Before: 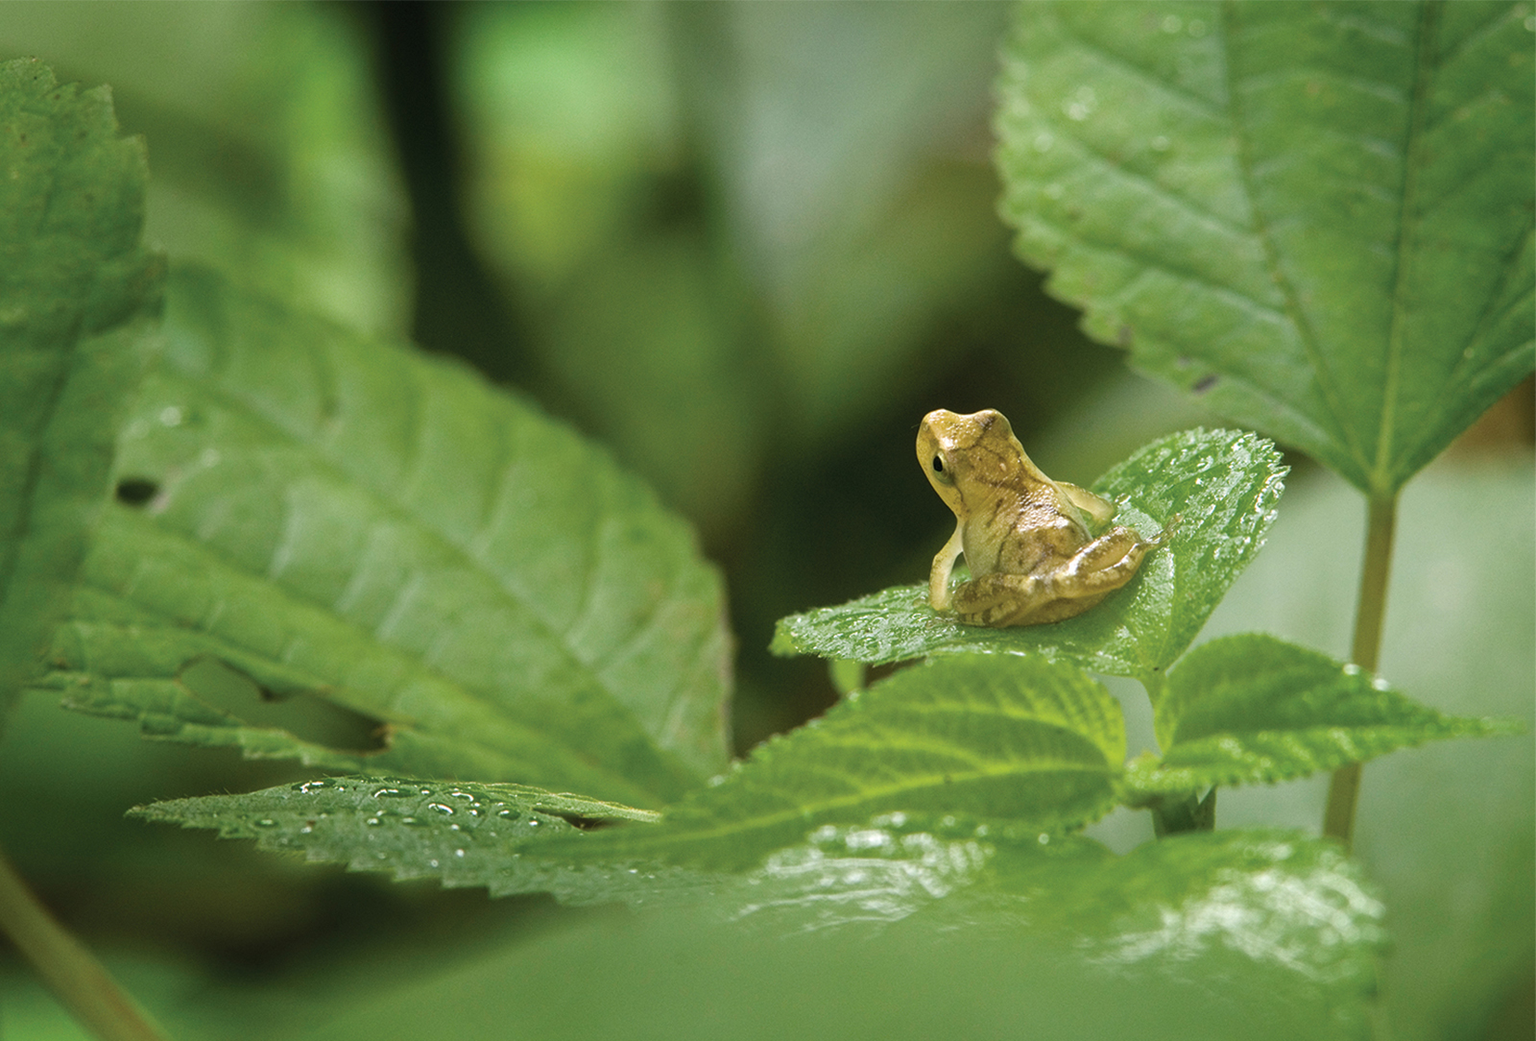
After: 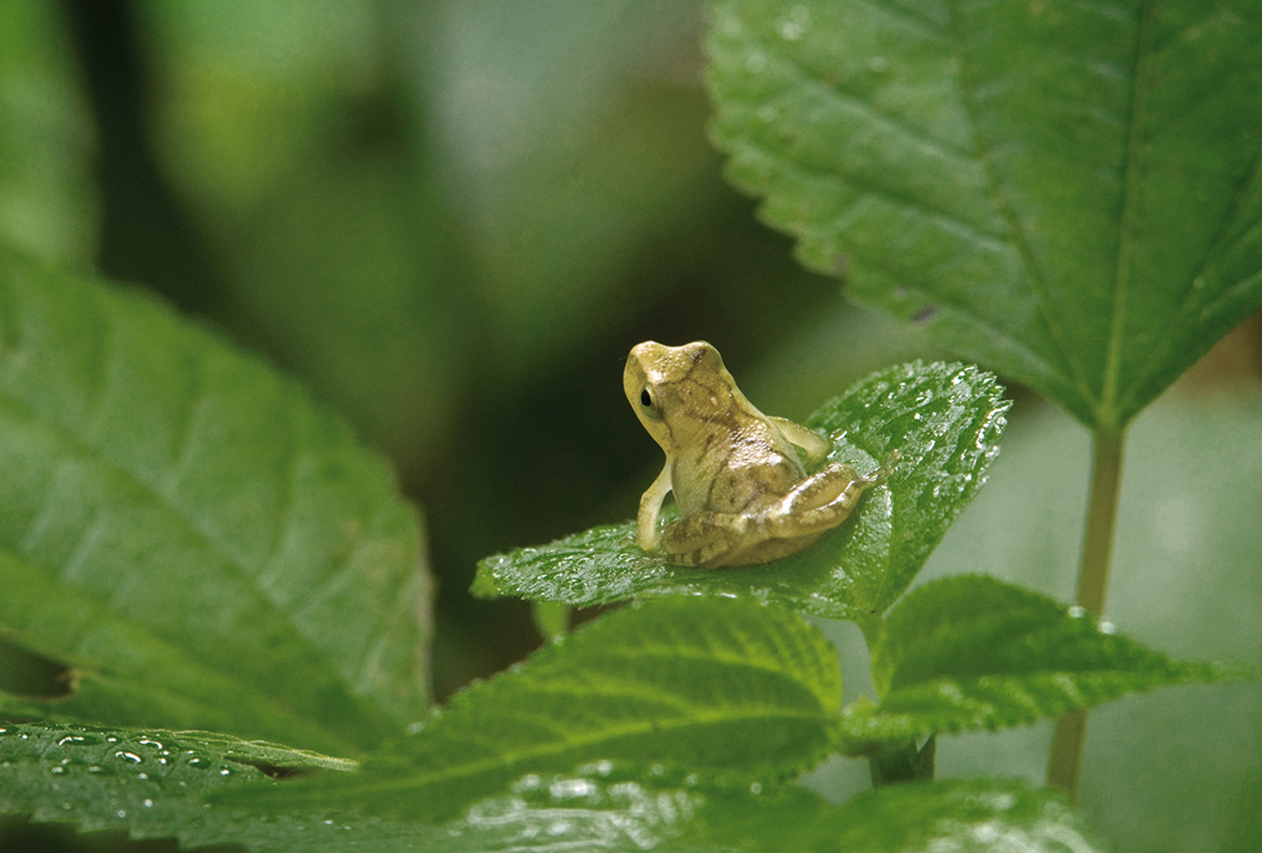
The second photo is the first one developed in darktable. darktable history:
color zones: curves: ch0 [(0, 0.558) (0.143, 0.548) (0.286, 0.447) (0.429, 0.259) (0.571, 0.5) (0.714, 0.5) (0.857, 0.593) (1, 0.558)]; ch1 [(0, 0.543) (0.01, 0.544) (0.12, 0.492) (0.248, 0.458) (0.5, 0.534) (0.748, 0.5) (0.99, 0.469) (1, 0.543)]; ch2 [(0, 0.507) (0.143, 0.522) (0.286, 0.505) (0.429, 0.5) (0.571, 0.5) (0.714, 0.5) (0.857, 0.5) (1, 0.507)]
crop and rotate: left 20.74%, top 7.912%, right 0.375%, bottom 13.378%
